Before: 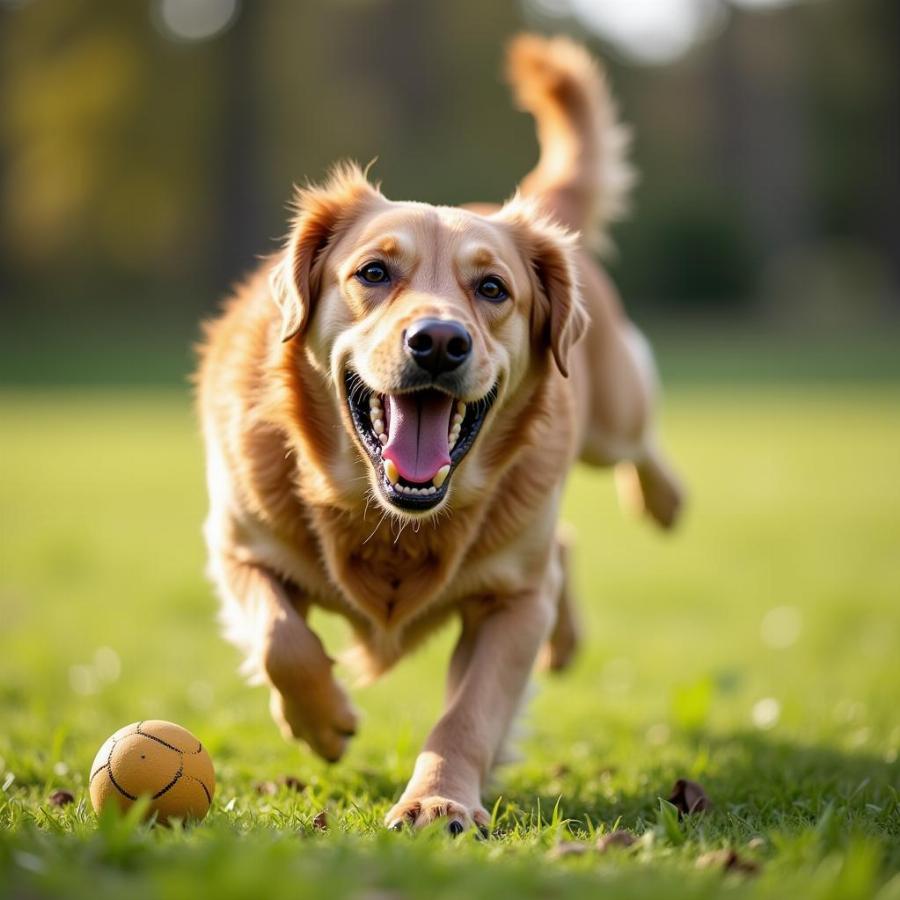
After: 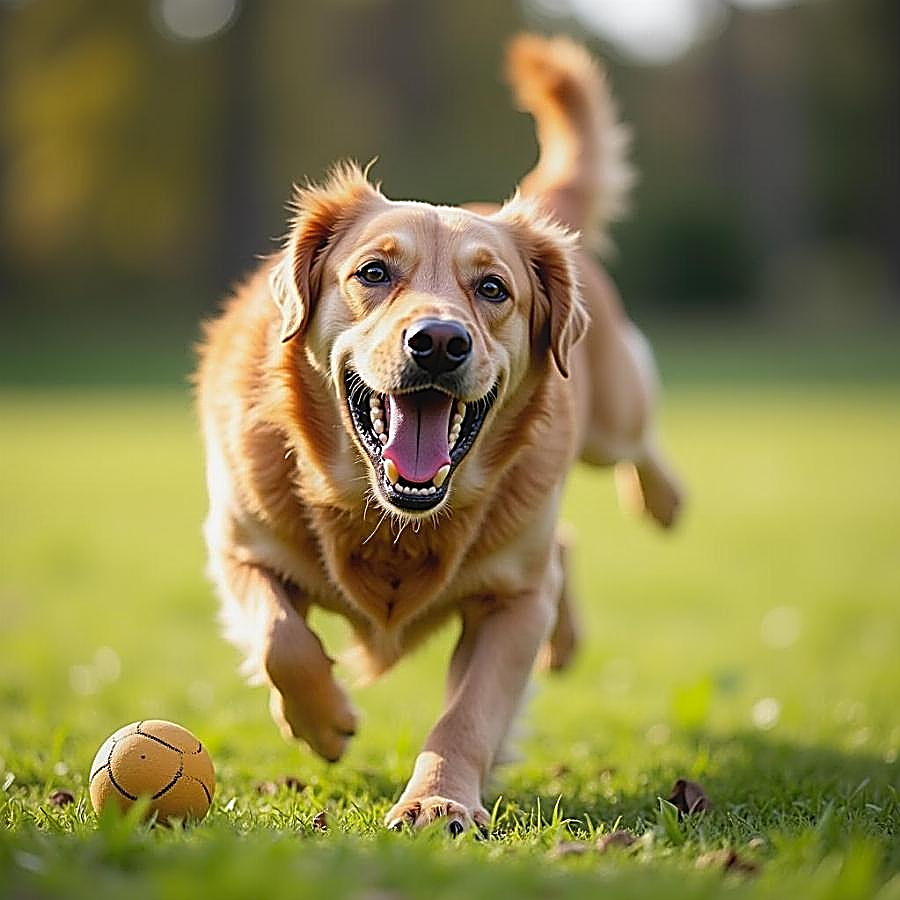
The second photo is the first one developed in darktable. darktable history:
contrast equalizer: octaves 7, y [[0.783, 0.666, 0.575, 0.77, 0.556, 0.501], [0.5 ×6], [0.5 ×6], [0, 0.02, 0.272, 0.399, 0.062, 0], [0 ×6]], mix -0.316
sharpen: amount 1.993
